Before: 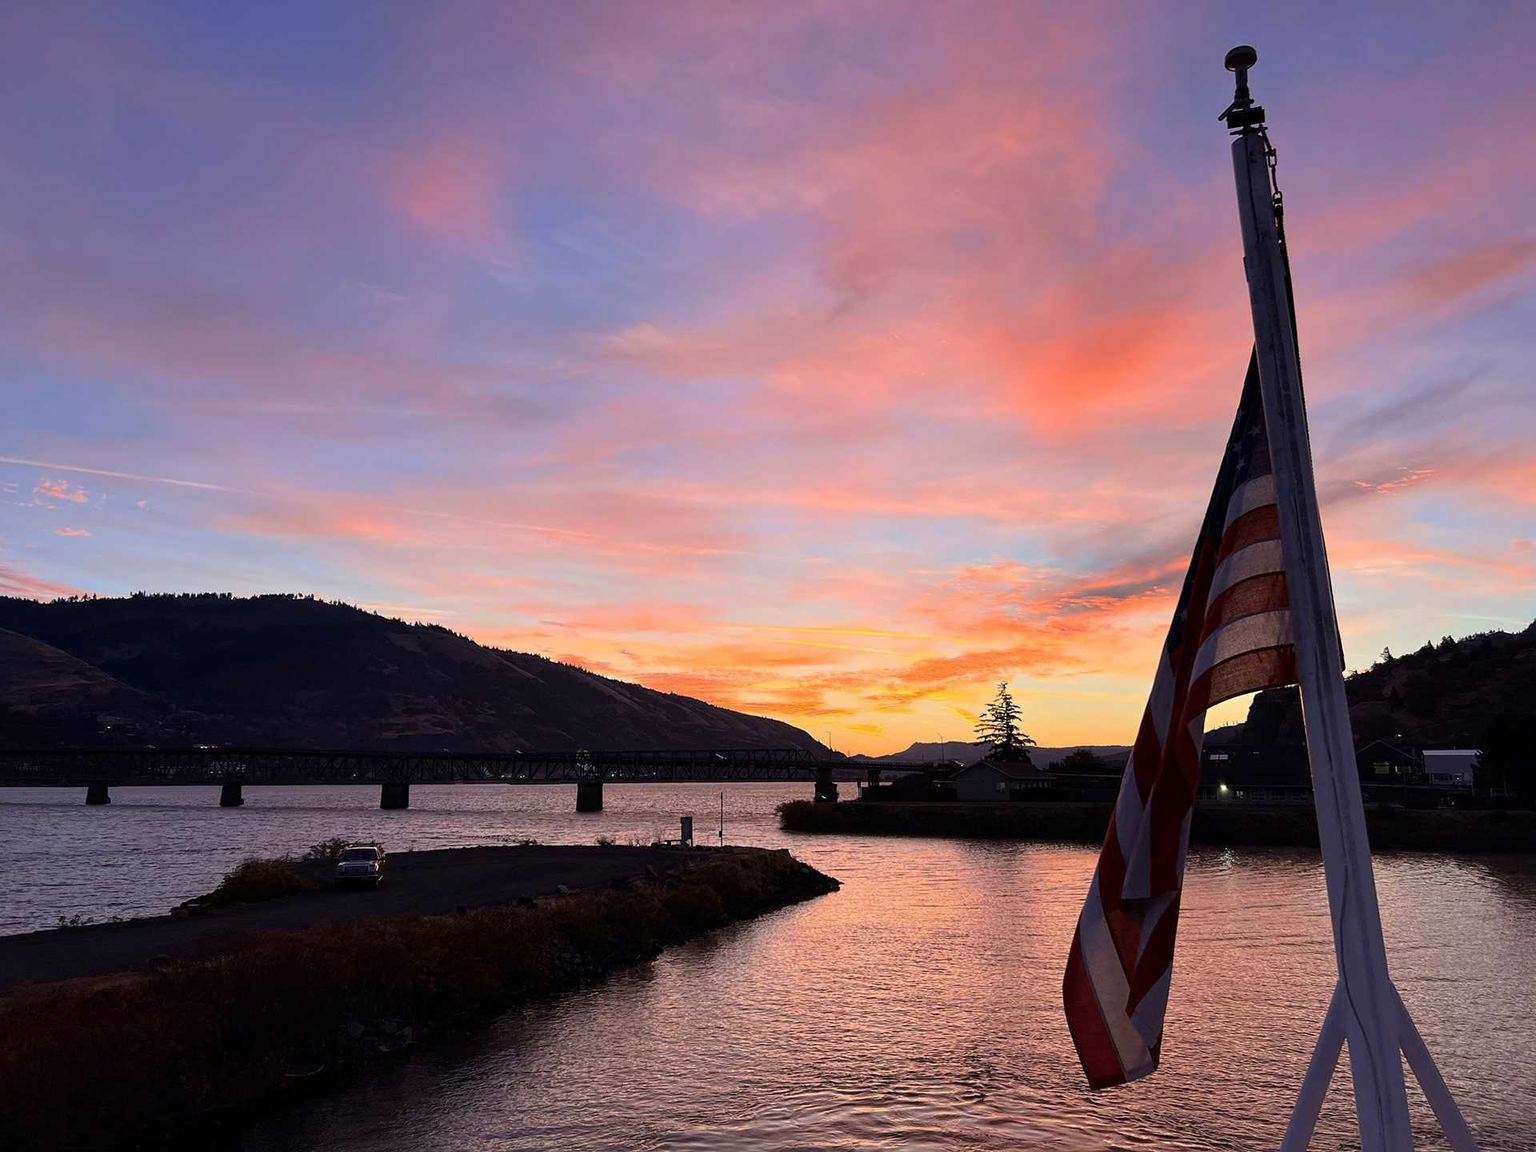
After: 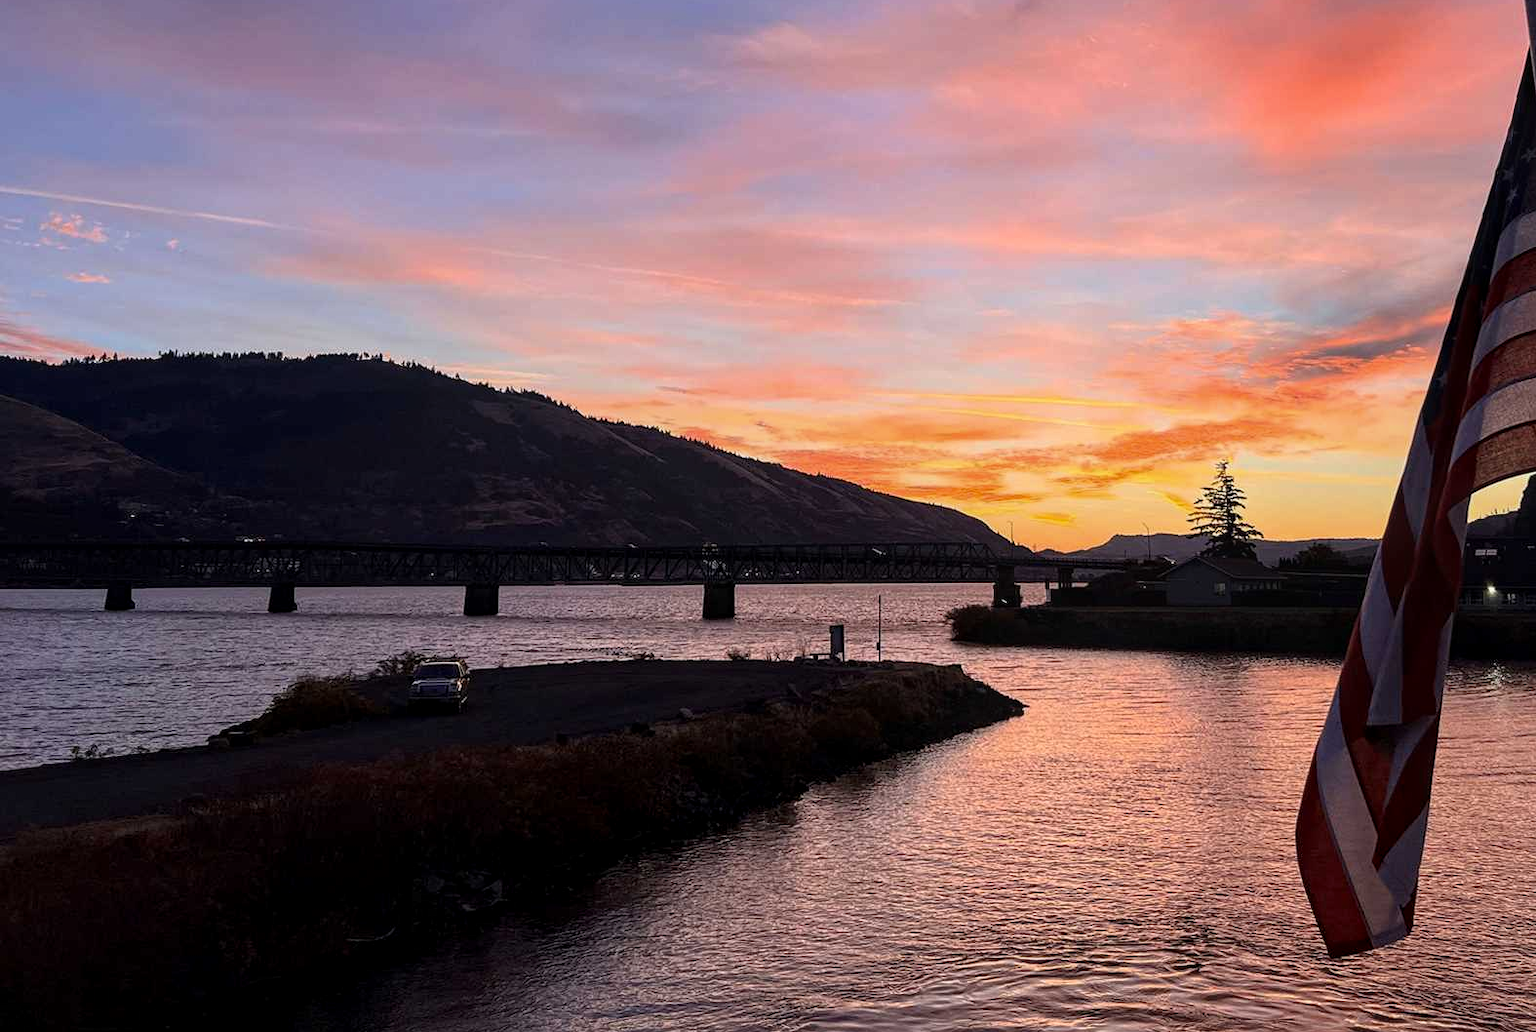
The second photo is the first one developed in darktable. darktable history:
crop: top 26.444%, right 17.96%
local contrast: detail 130%
